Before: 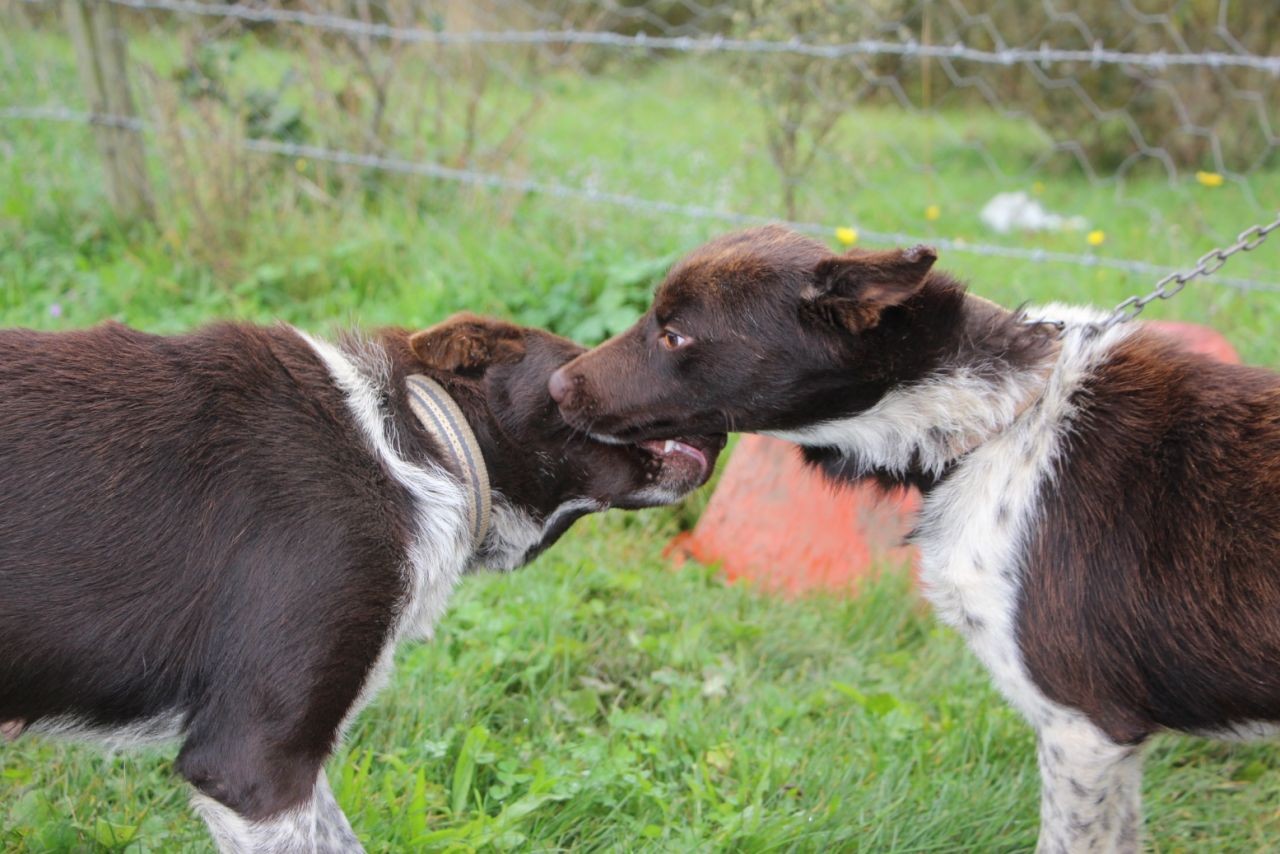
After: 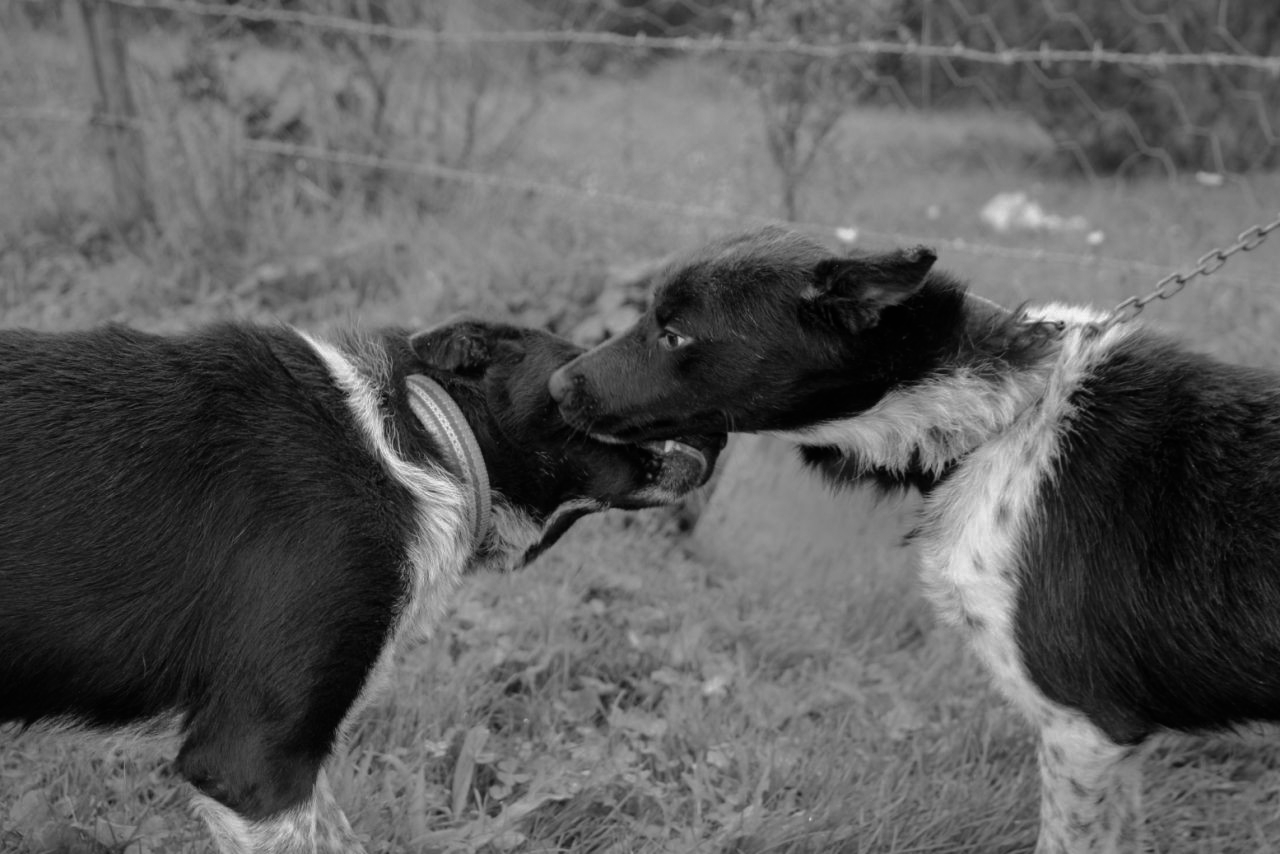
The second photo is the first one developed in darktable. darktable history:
contrast brightness saturation: contrast -0.03, brightness -0.59, saturation -1
tone curve: curves: ch0 [(0, 0) (0.004, 0.008) (0.077, 0.156) (0.169, 0.29) (0.774, 0.774) (1, 1)], color space Lab, linked channels, preserve colors none
